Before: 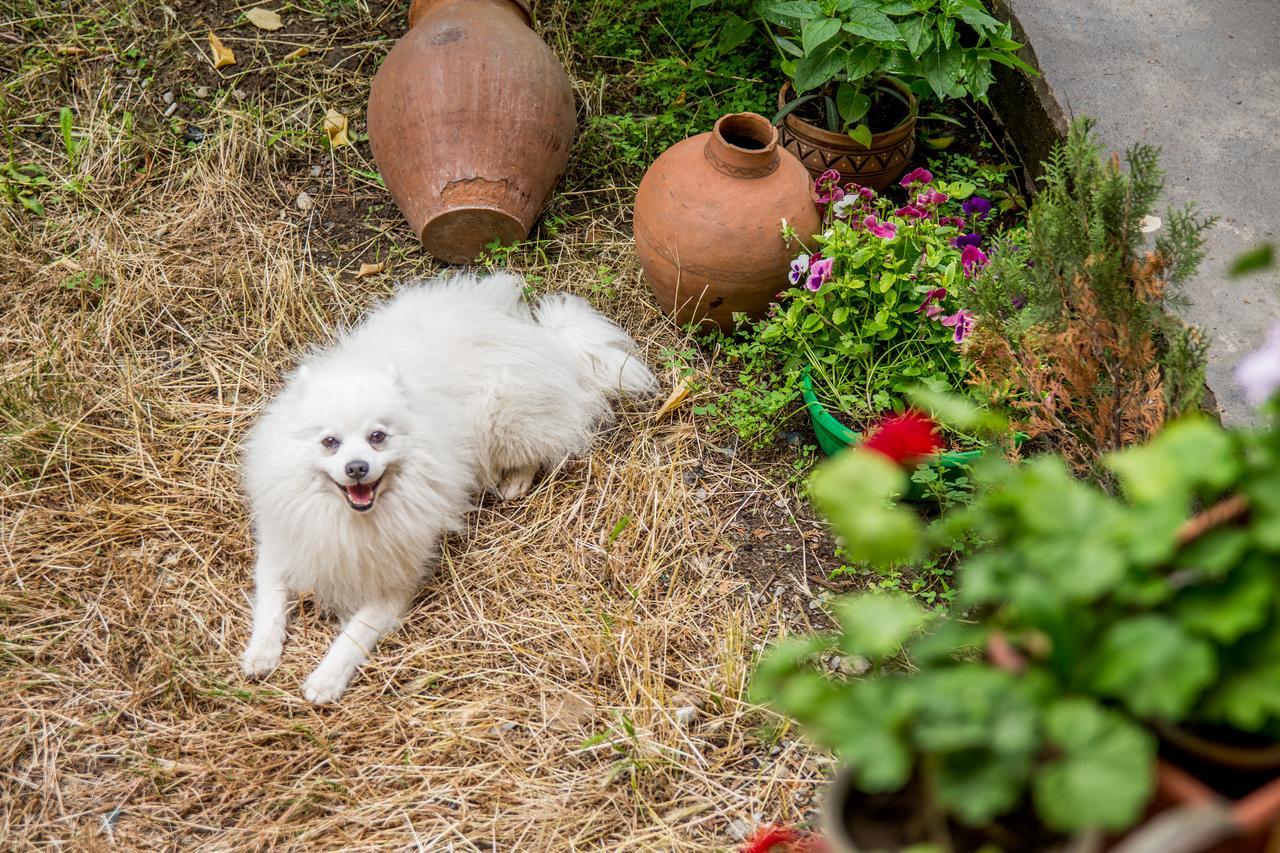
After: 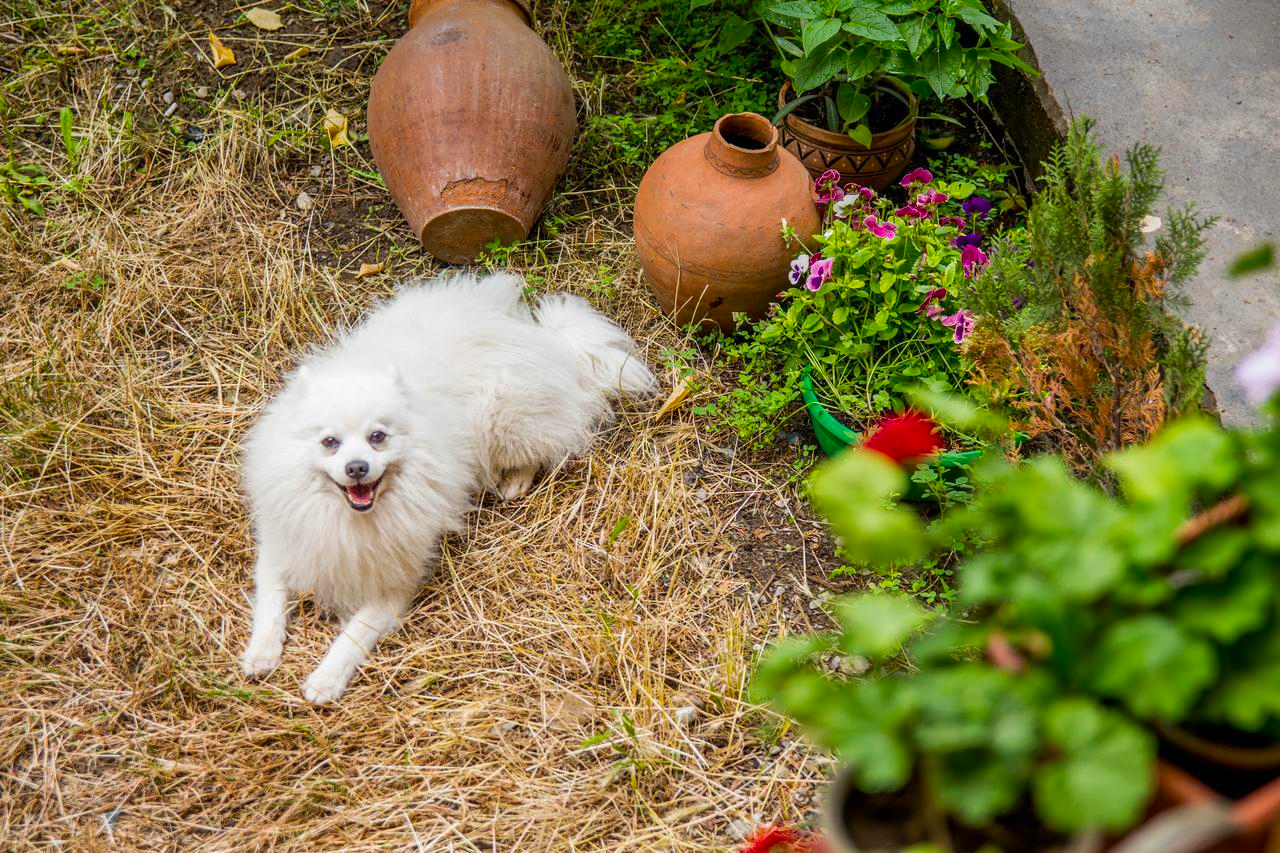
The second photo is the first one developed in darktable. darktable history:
color balance rgb: perceptual saturation grading › global saturation 25.216%
